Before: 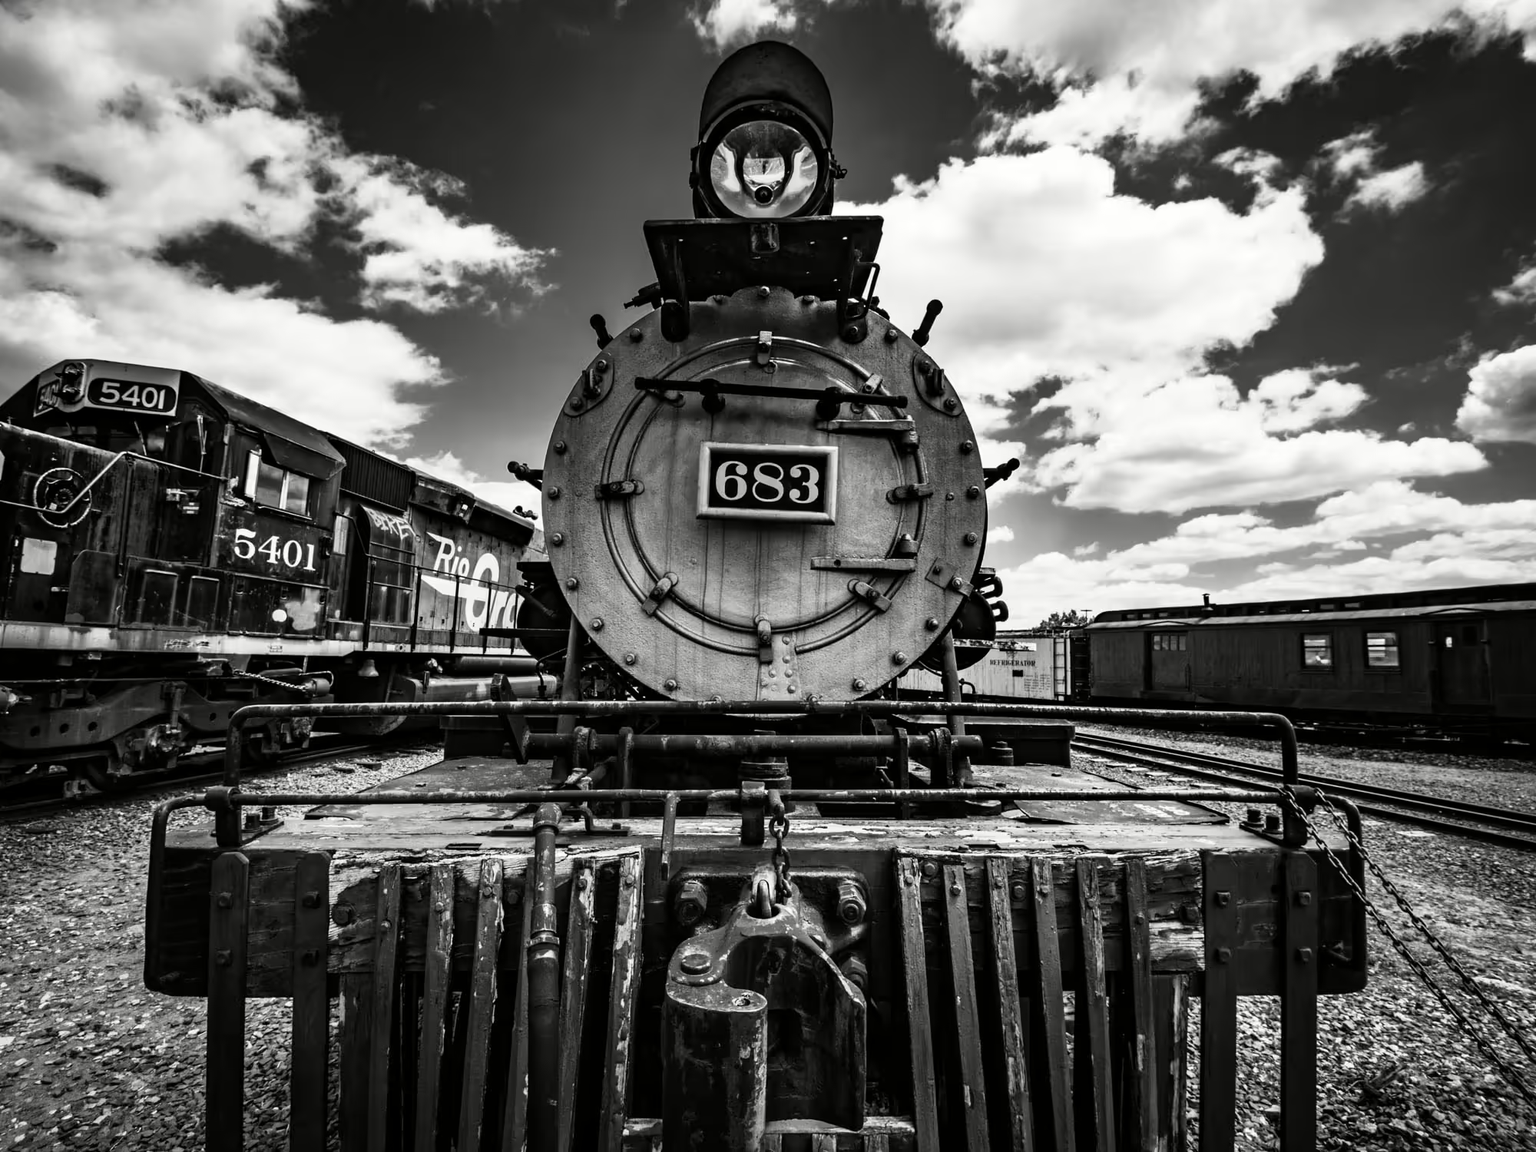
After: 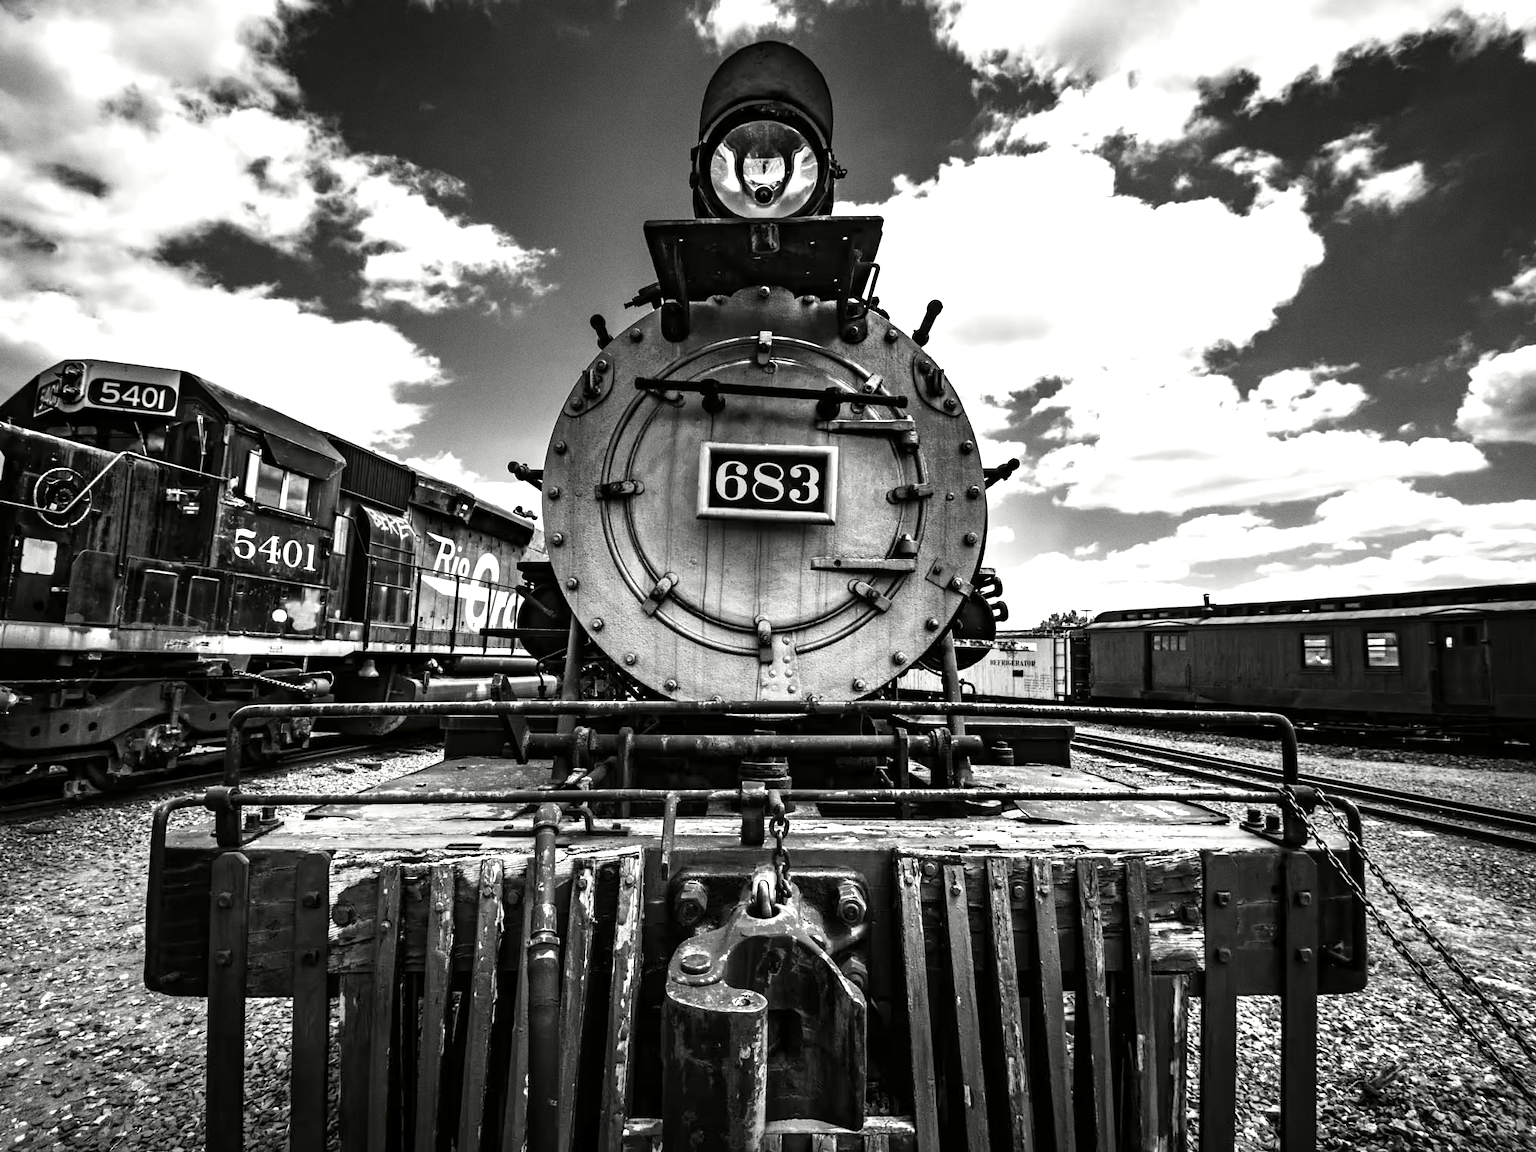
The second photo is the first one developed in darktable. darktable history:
grain: coarseness 0.09 ISO
exposure: exposure 0.64 EV, compensate highlight preservation false
